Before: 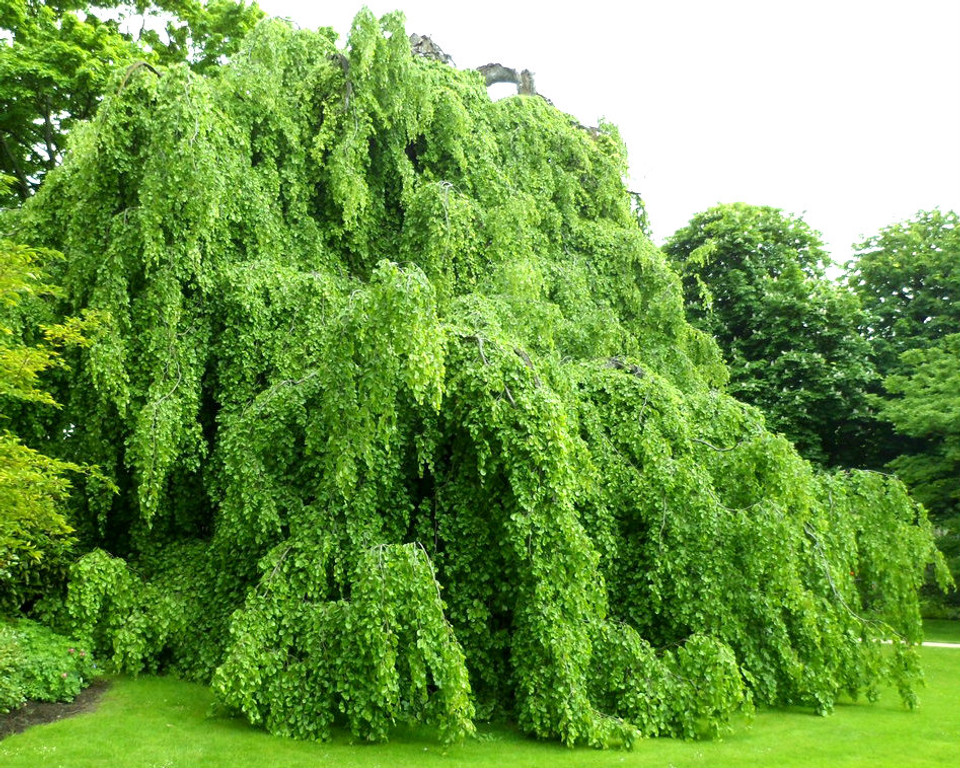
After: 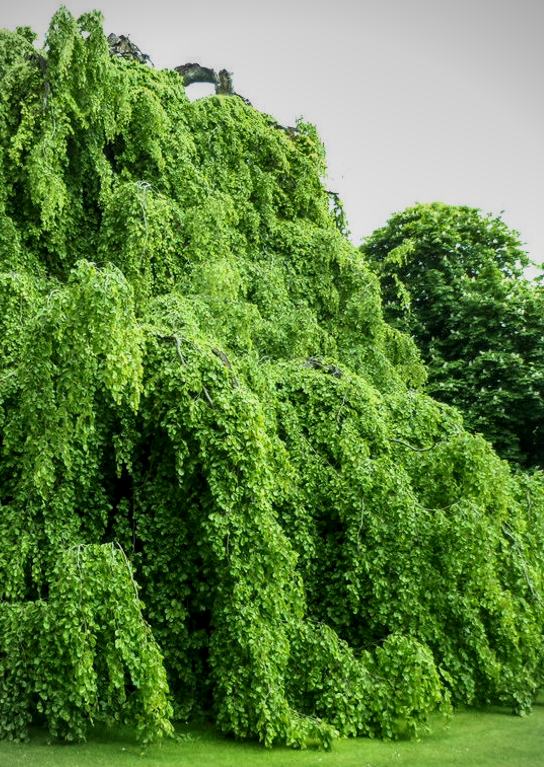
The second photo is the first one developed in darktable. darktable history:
local contrast: on, module defaults
exposure: black level correction 0, exposure -0.692 EV, compensate highlight preservation false
crop: left 31.544%, top 0.016%, right 11.765%
shadows and highlights: radius 116.19, shadows 41.56, highlights -62.01, soften with gaussian
tone equalizer: -8 EV -0.396 EV, -7 EV -0.363 EV, -6 EV -0.331 EV, -5 EV -0.224 EV, -3 EV 0.236 EV, -2 EV 0.341 EV, -1 EV 0.384 EV, +0 EV 0.423 EV, edges refinement/feathering 500, mask exposure compensation -1.57 EV, preserve details no
velvia: on, module defaults
vignetting: fall-off start 92.73%
